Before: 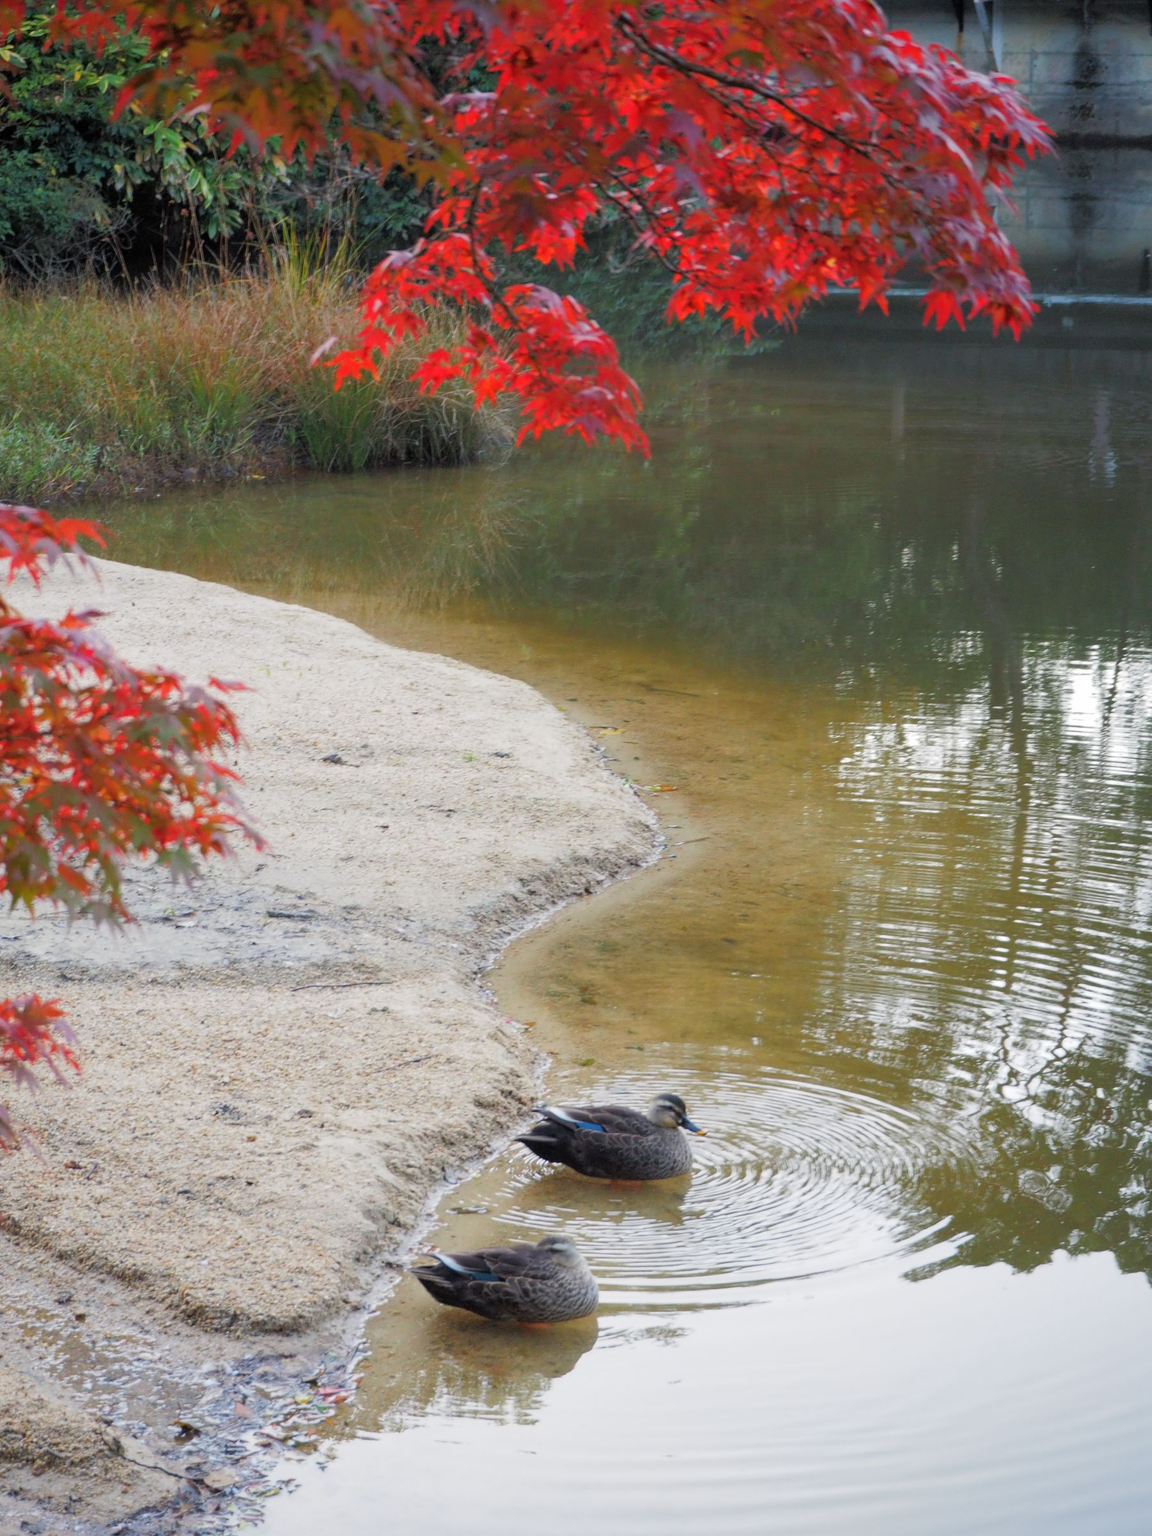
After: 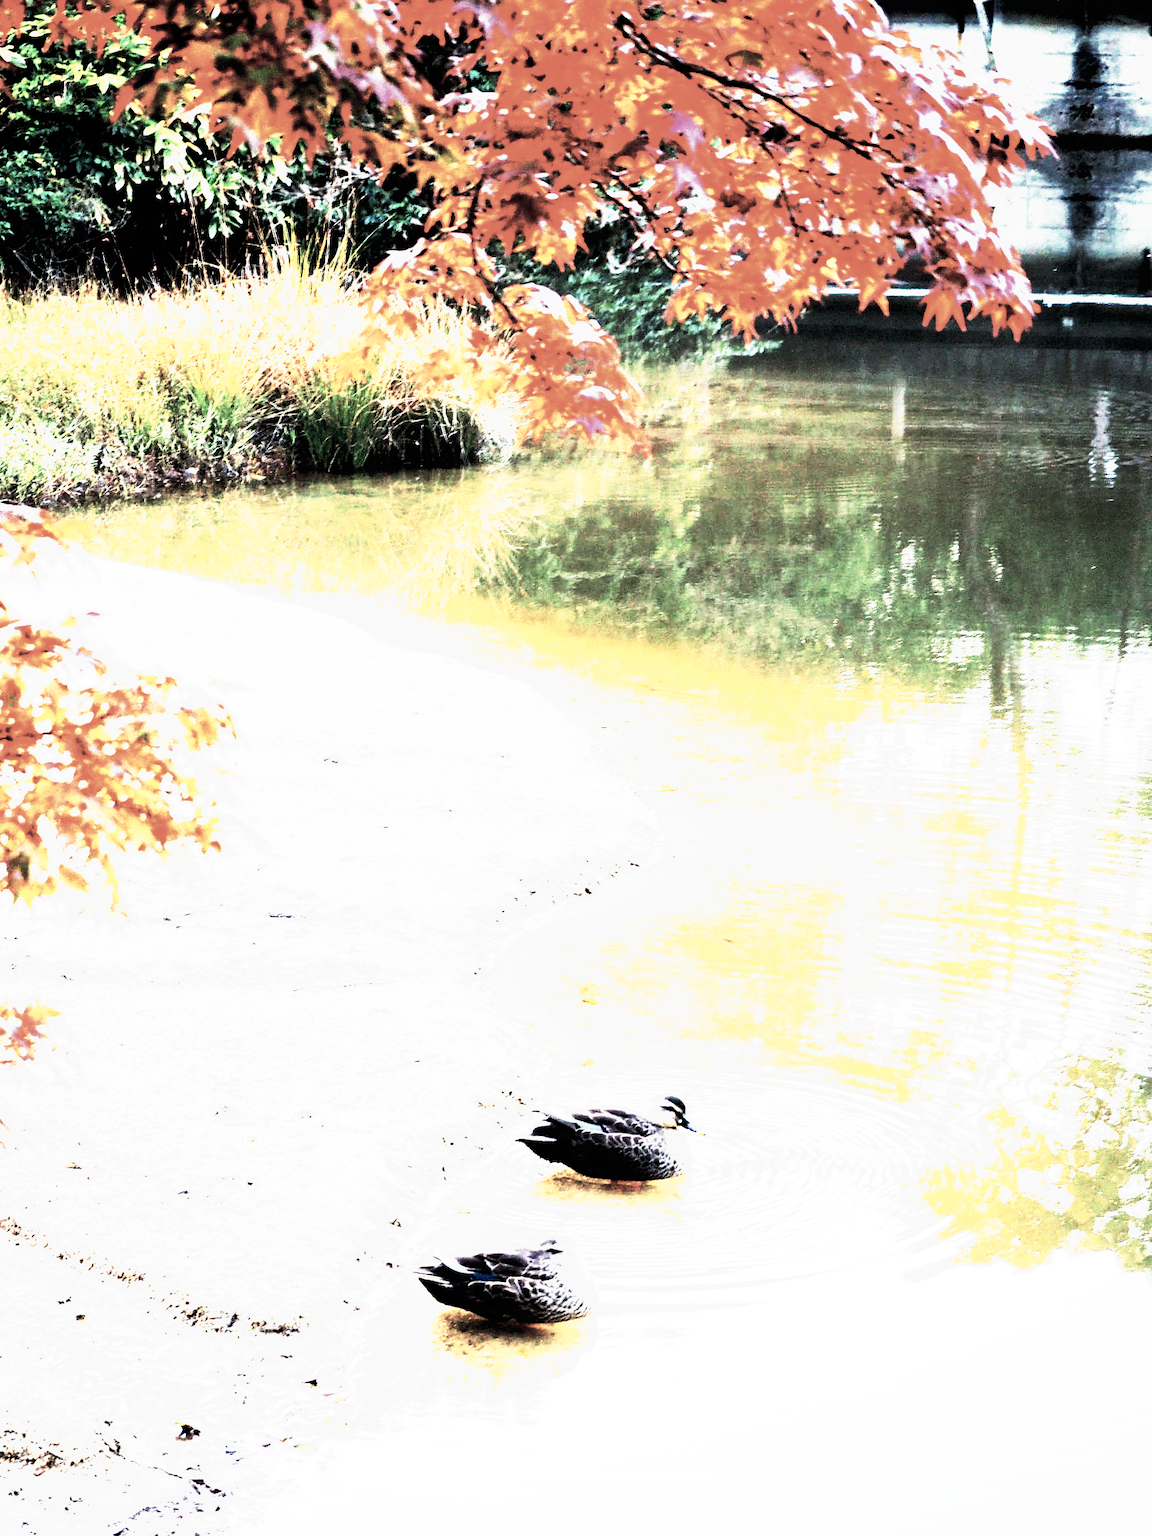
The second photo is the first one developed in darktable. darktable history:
color correction: saturation 0.3
tone curve: curves: ch0 [(0, 0) (0.003, 0.001) (0.011, 0.003) (0.025, 0.003) (0.044, 0.003) (0.069, 0.003) (0.1, 0.006) (0.136, 0.007) (0.177, 0.009) (0.224, 0.007) (0.277, 0.026) (0.335, 0.126) (0.399, 0.254) (0.468, 0.493) (0.543, 0.892) (0.623, 0.984) (0.709, 0.979) (0.801, 0.979) (0.898, 0.982) (1, 1)], preserve colors none
base curve: curves: ch0 [(0, 0) (0.012, 0.01) (0.073, 0.168) (0.31, 0.711) (0.645, 0.957) (1, 1)], preserve colors none
